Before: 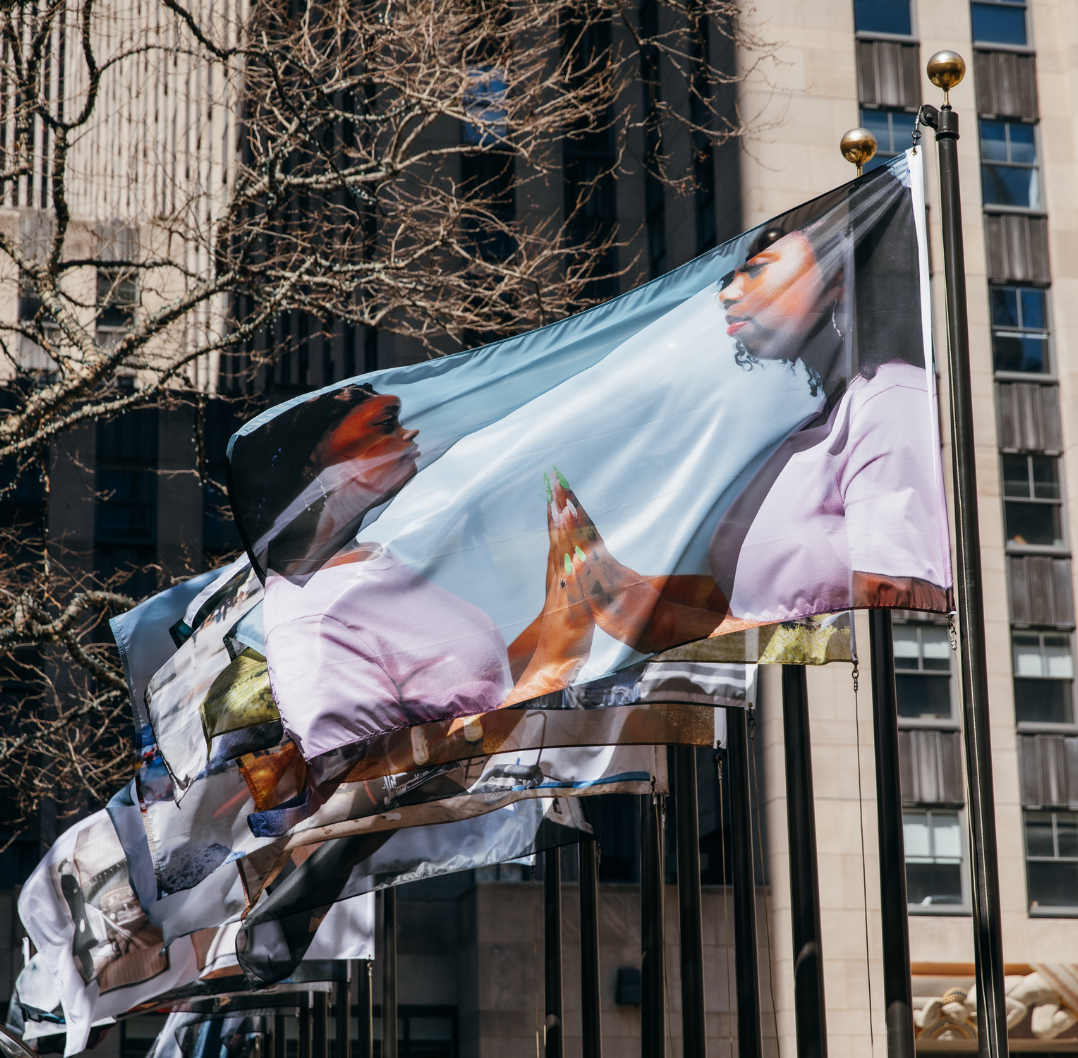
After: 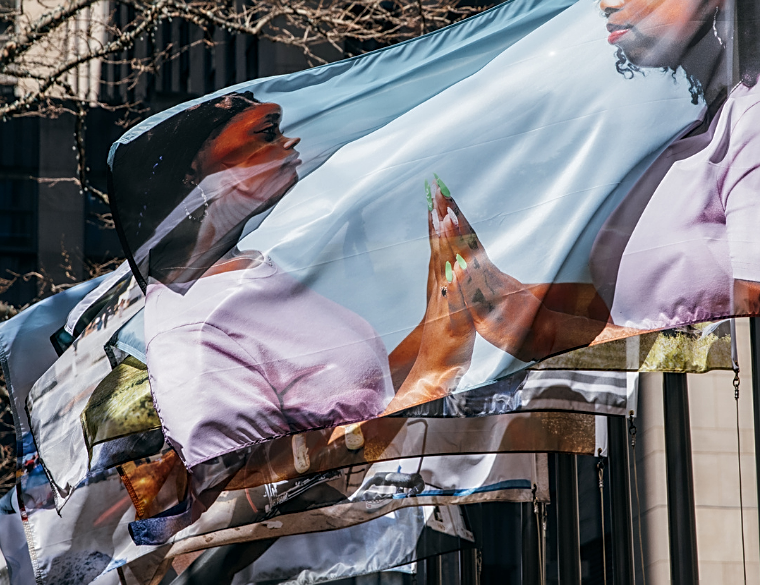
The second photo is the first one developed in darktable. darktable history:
crop: left 11.123%, top 27.61%, right 18.3%, bottom 17.034%
sharpen: on, module defaults
local contrast: on, module defaults
